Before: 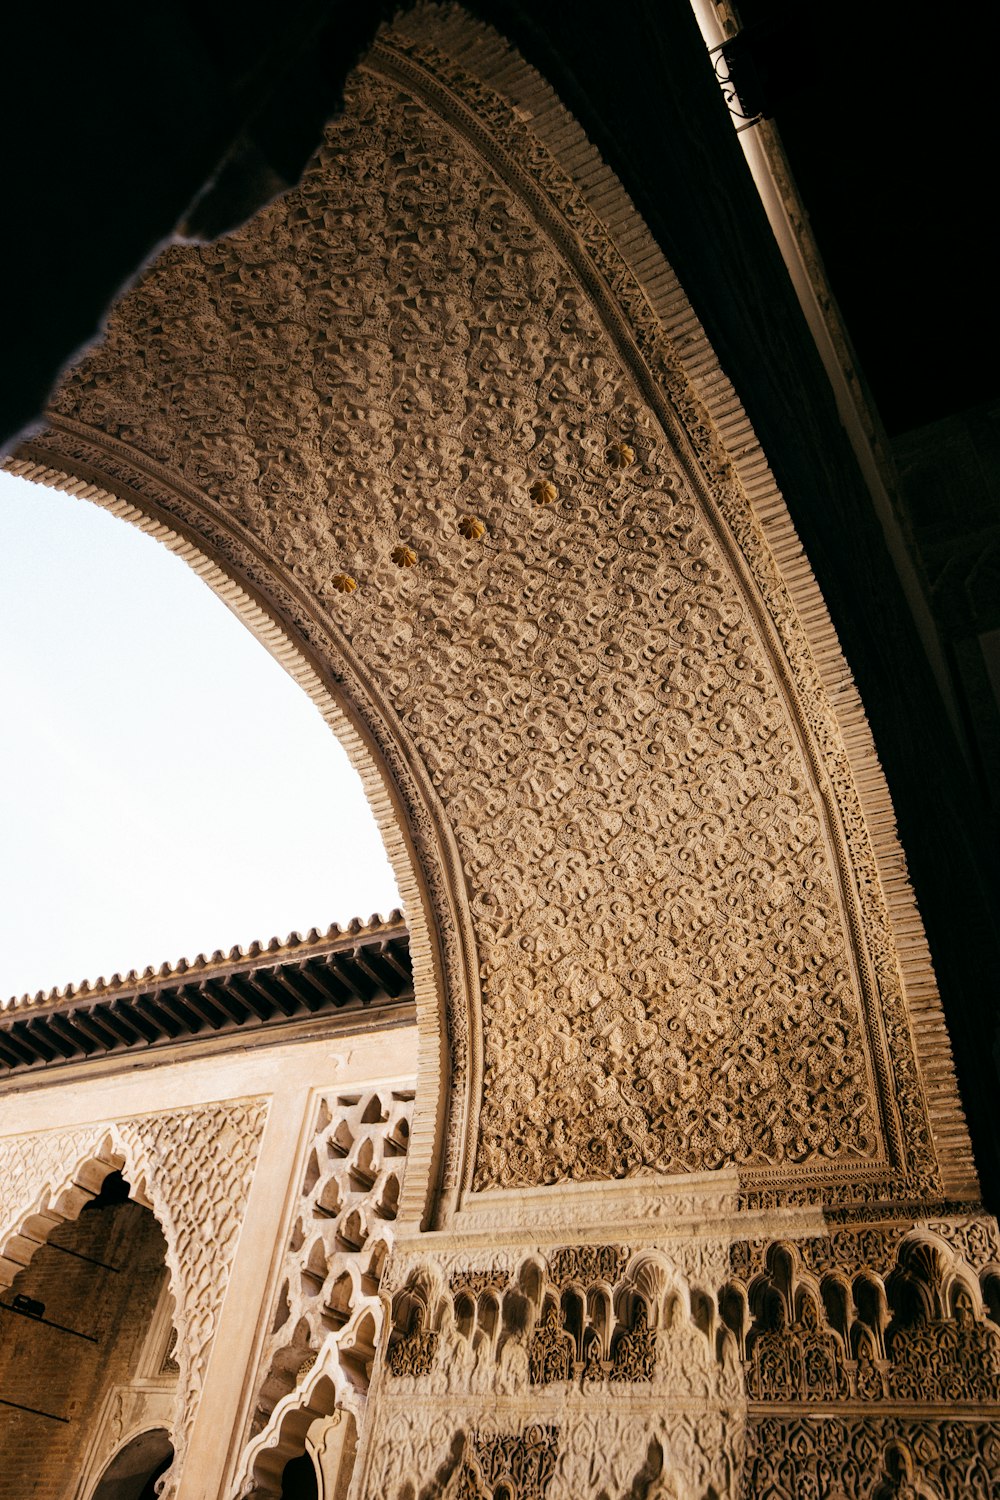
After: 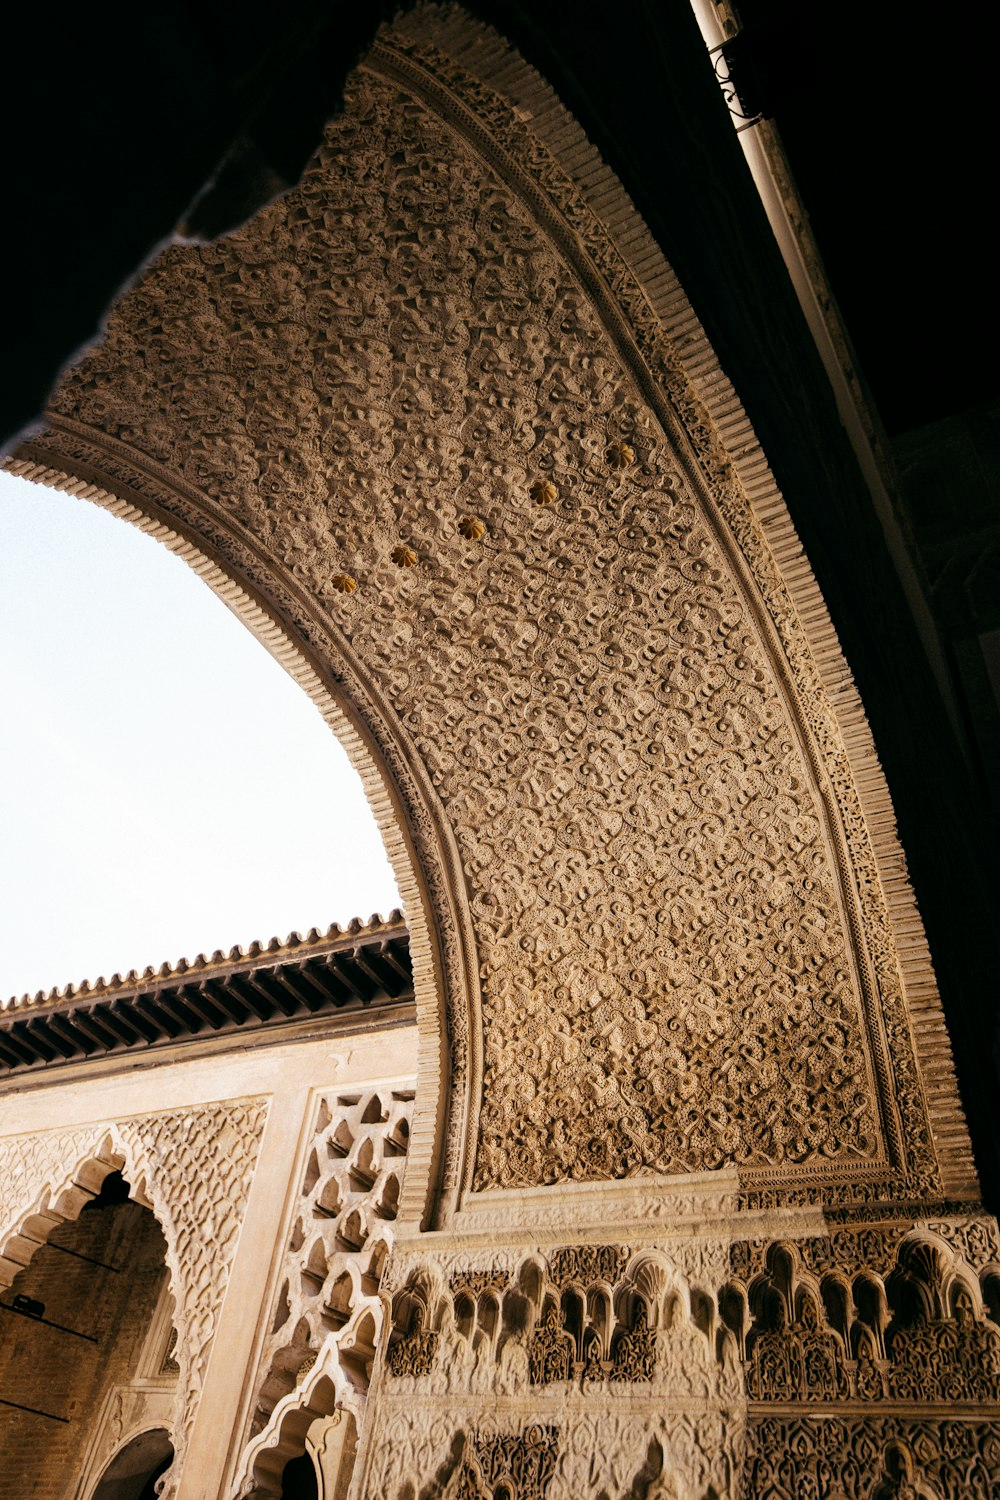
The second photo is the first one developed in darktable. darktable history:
levels: levels [0, 0.51, 1]
